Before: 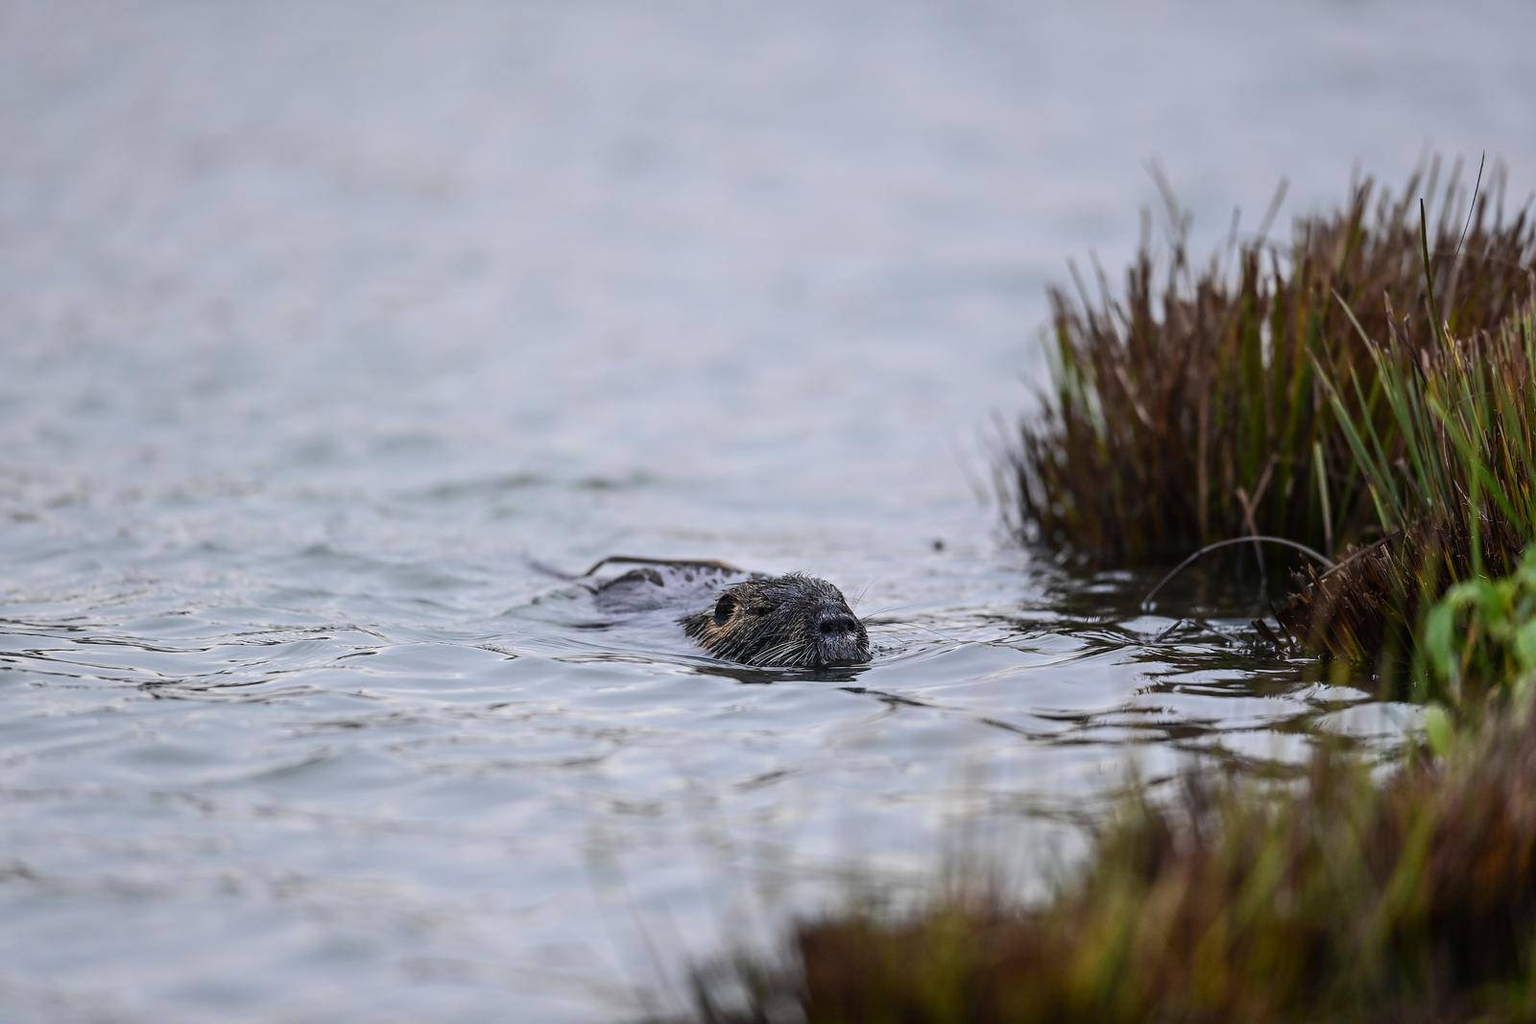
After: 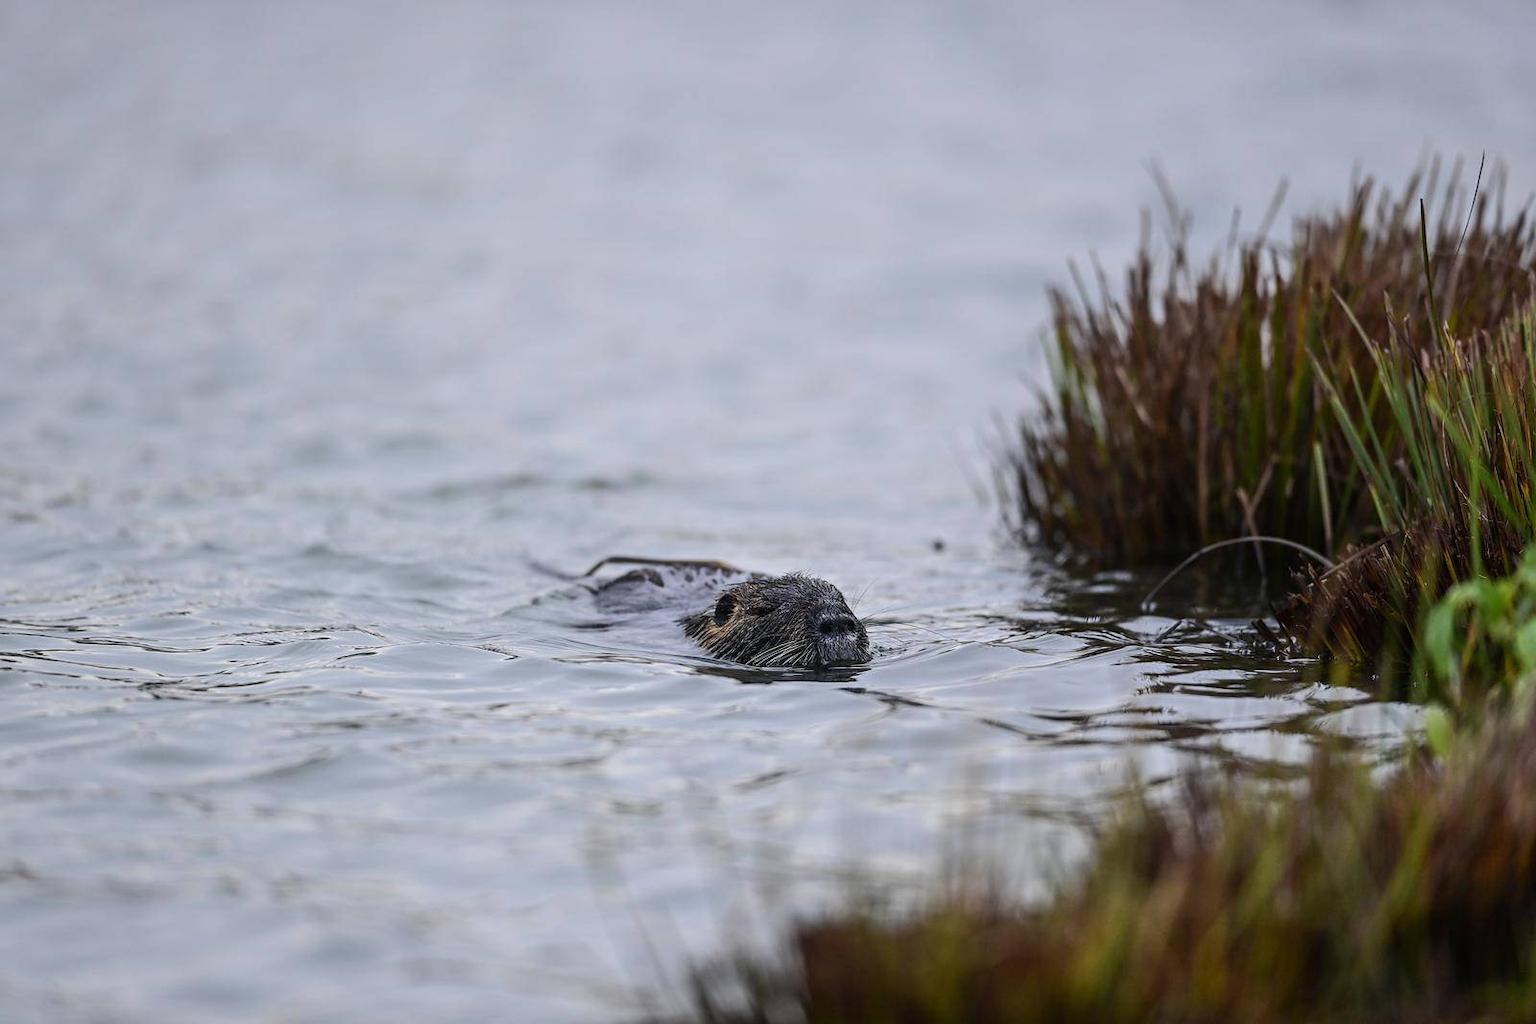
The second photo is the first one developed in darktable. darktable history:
tone equalizer: -7 EV 0.206 EV, -6 EV 0.119 EV, -5 EV 0.08 EV, -4 EV 0.039 EV, -2 EV -0.026 EV, -1 EV -0.066 EV, +0 EV -0.038 EV, smoothing diameter 24.92%, edges refinement/feathering 11.64, preserve details guided filter
